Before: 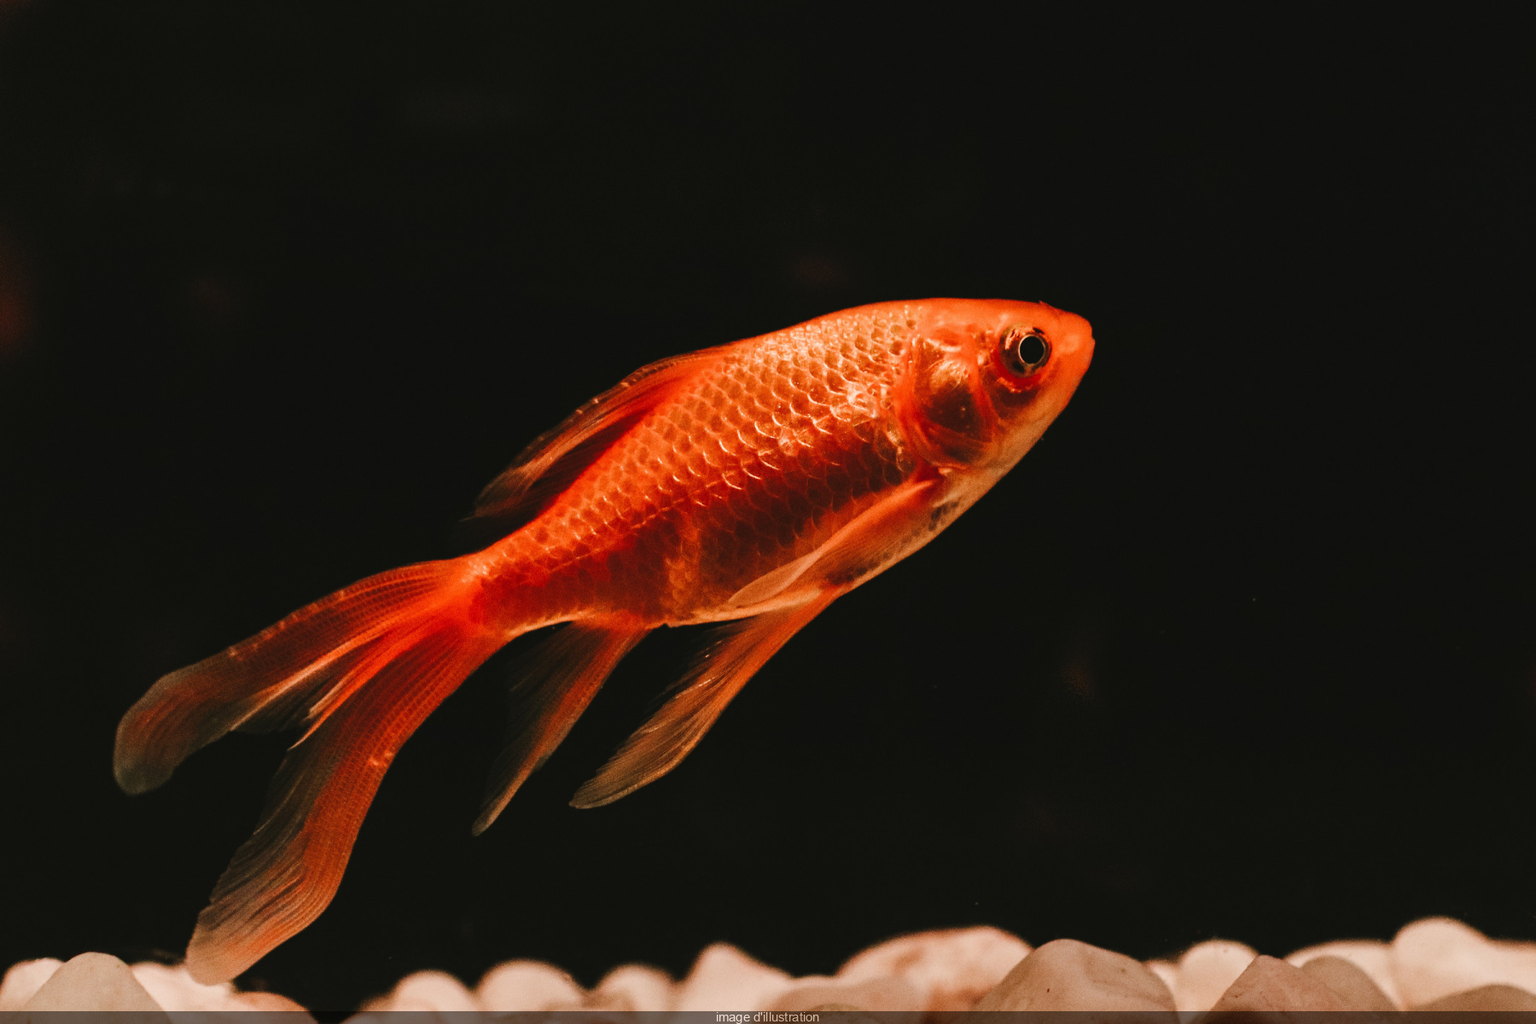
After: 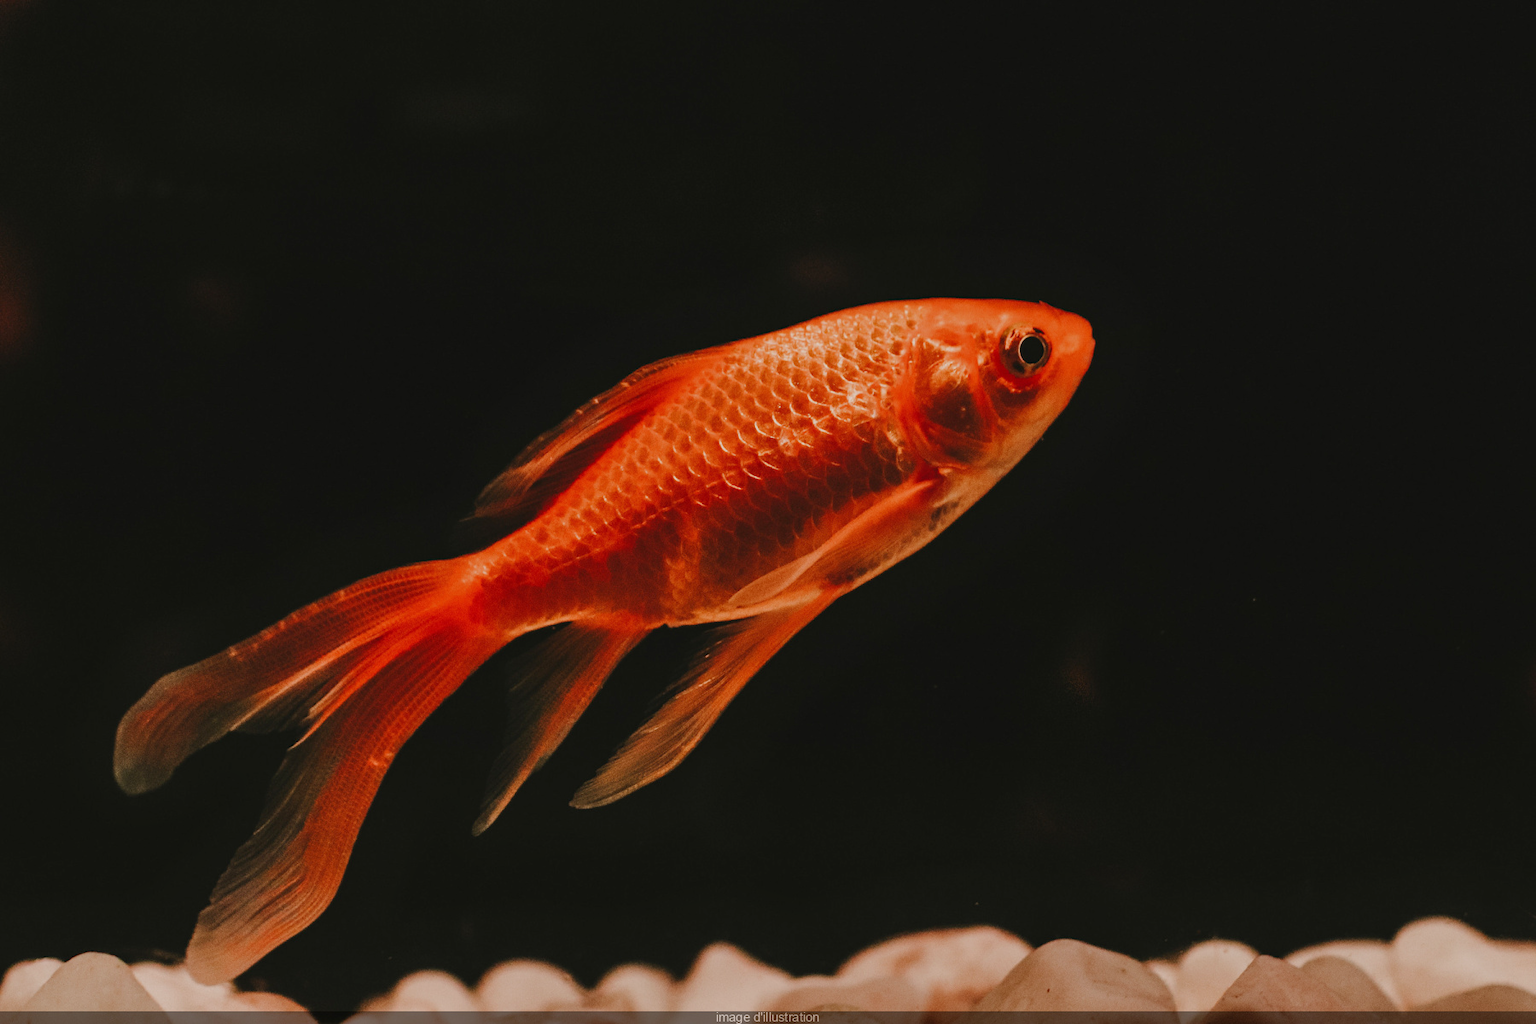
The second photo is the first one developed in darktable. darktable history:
tone equalizer: -8 EV 0.25 EV, -7 EV 0.417 EV, -6 EV 0.417 EV, -5 EV 0.25 EV, -3 EV -0.25 EV, -2 EV -0.417 EV, -1 EV -0.417 EV, +0 EV -0.25 EV, edges refinement/feathering 500, mask exposure compensation -1.57 EV, preserve details guided filter
exposure: compensate highlight preservation false
